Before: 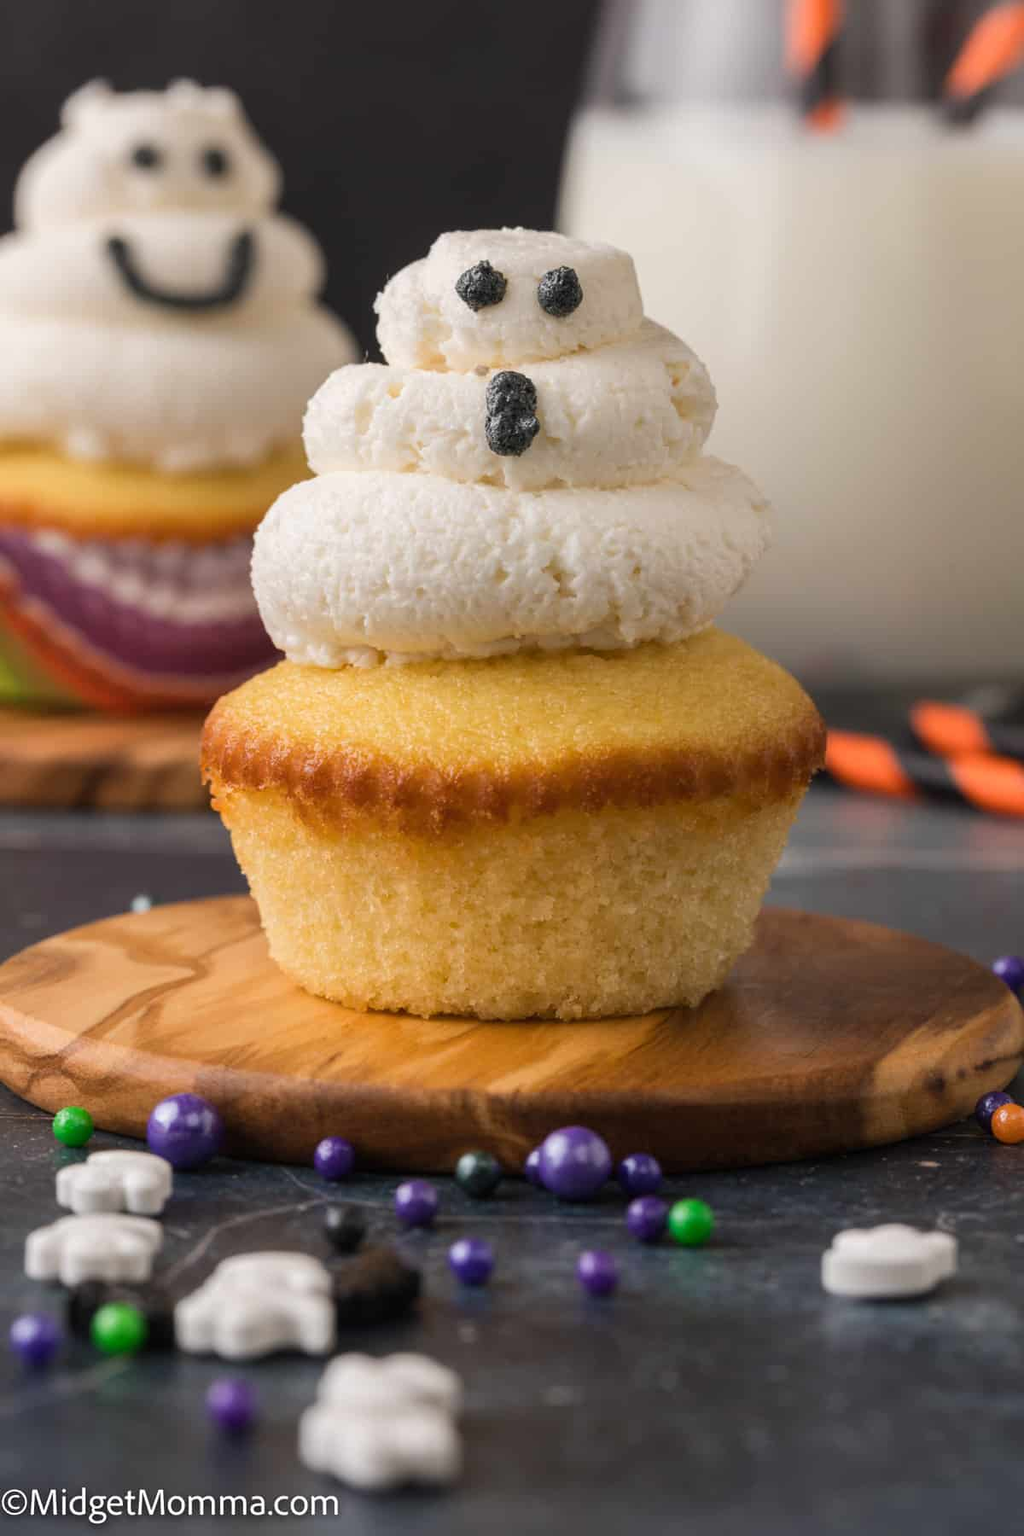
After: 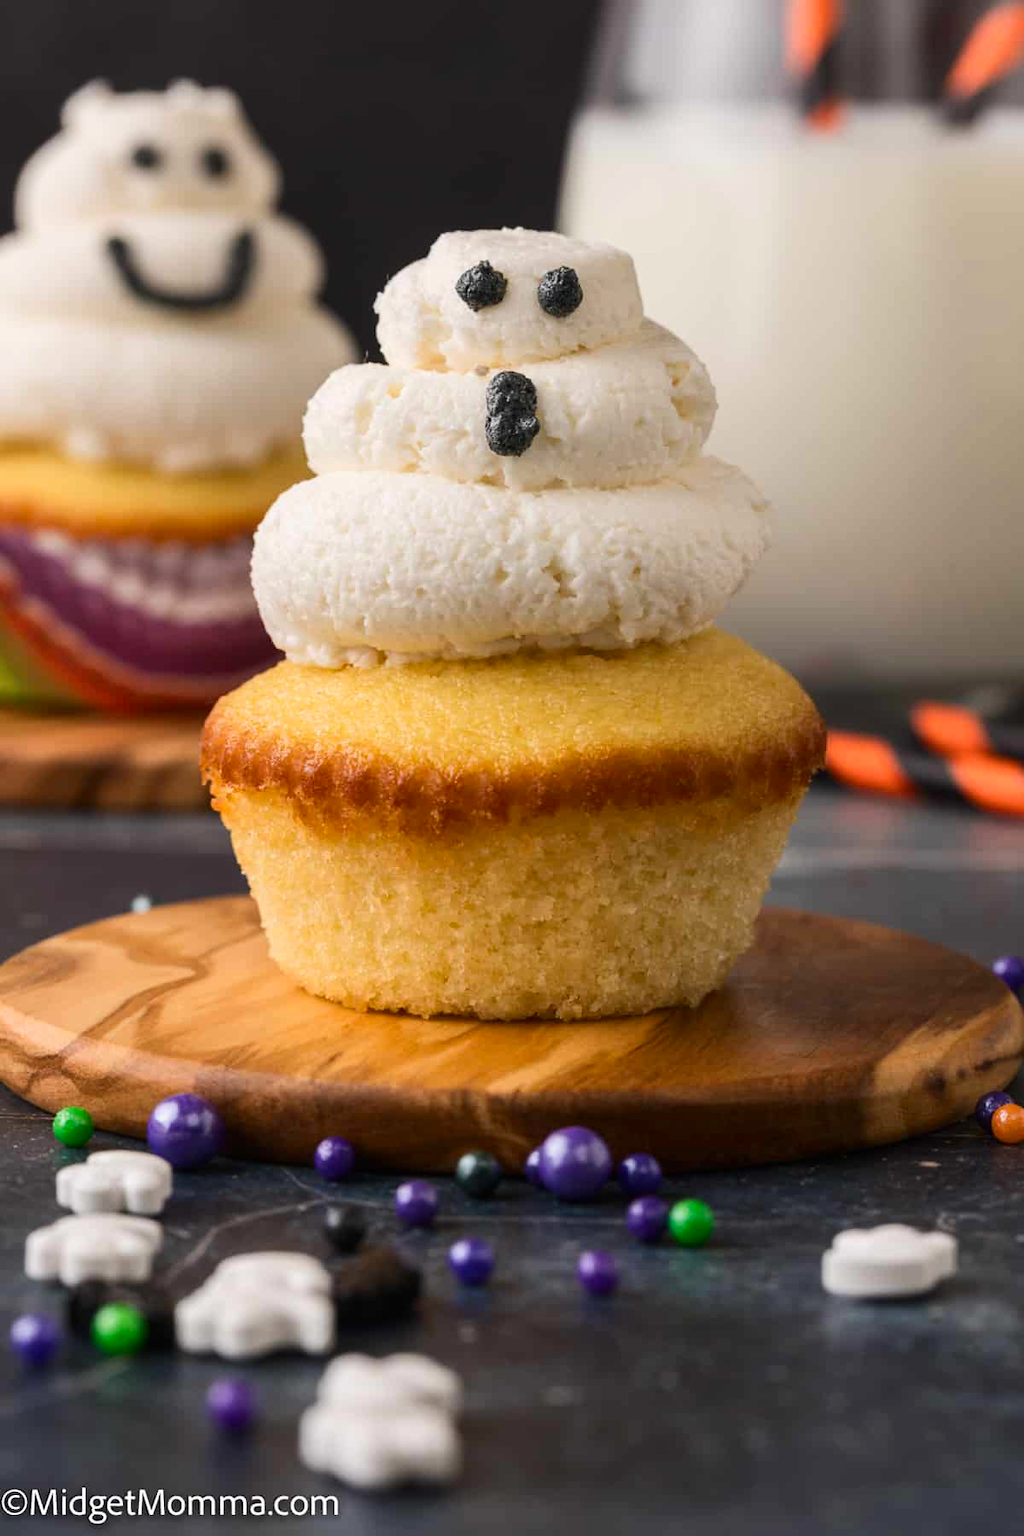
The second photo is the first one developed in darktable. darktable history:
contrast brightness saturation: contrast 0.151, brightness -0.007, saturation 0.104
